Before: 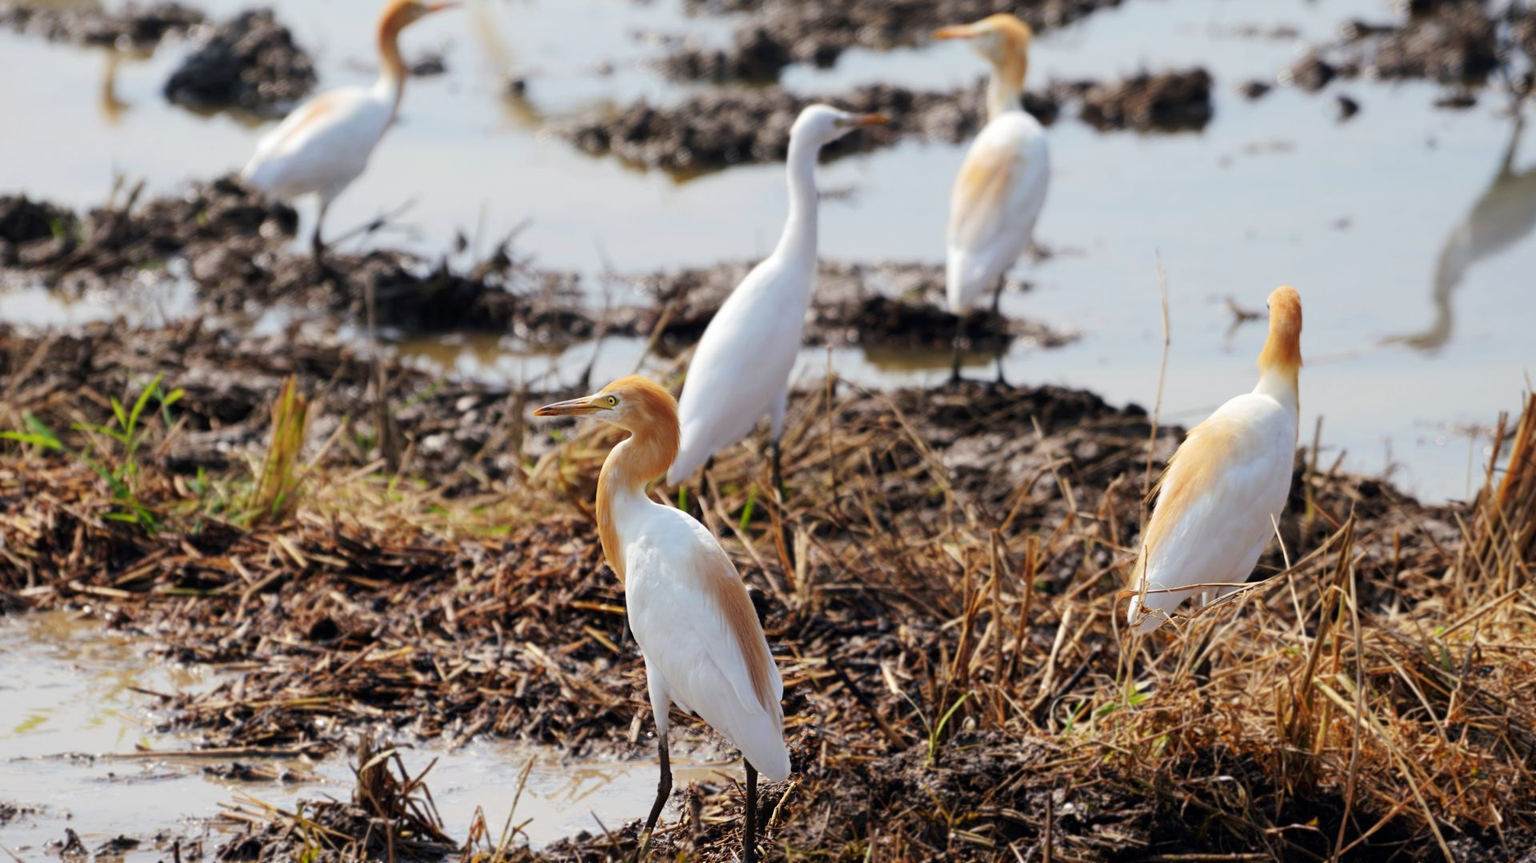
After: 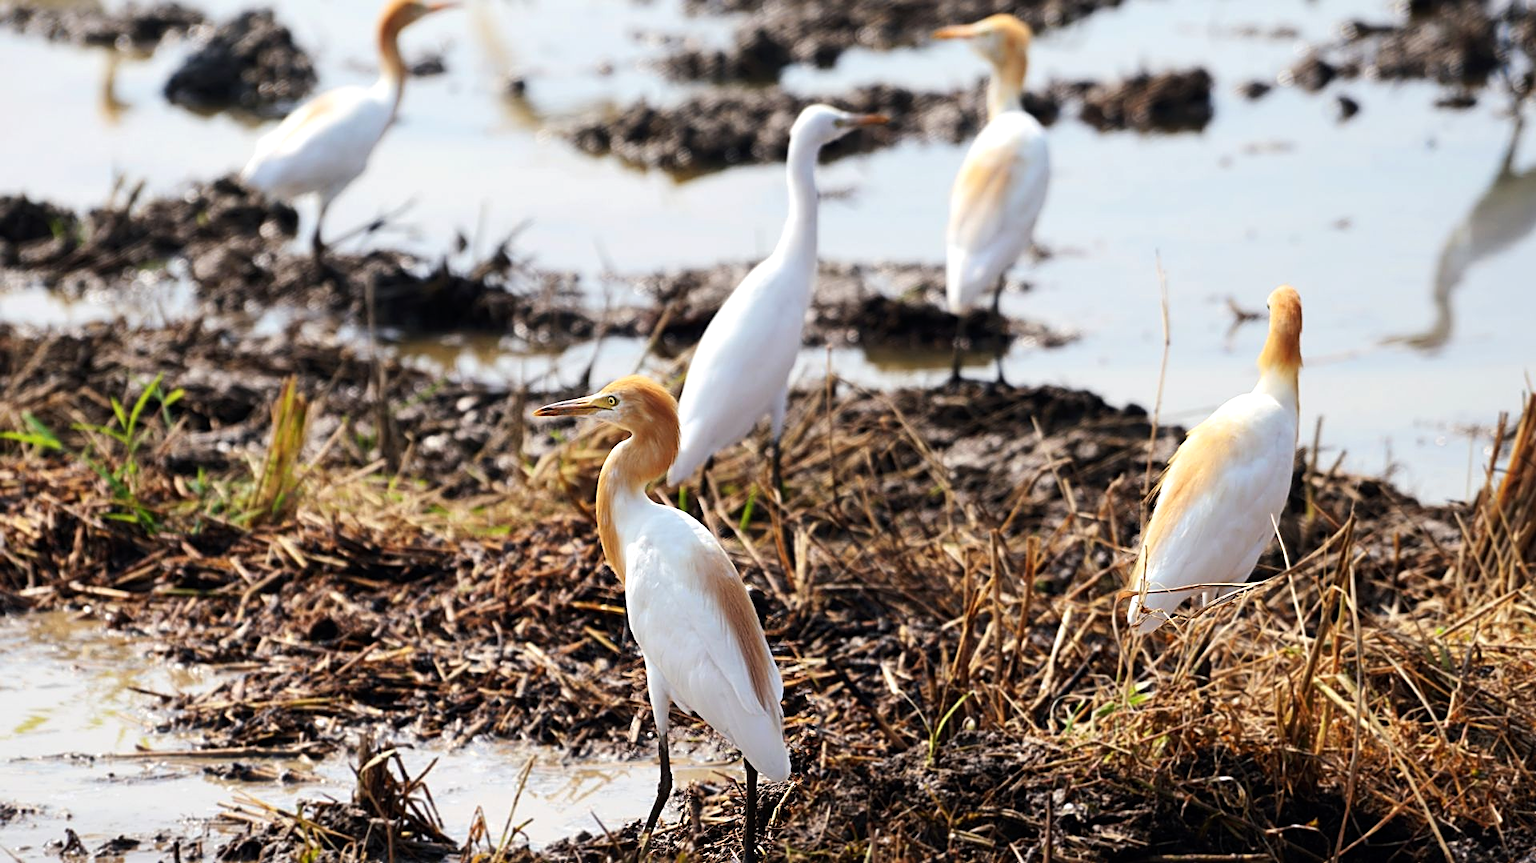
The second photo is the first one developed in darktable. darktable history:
tone equalizer: -8 EV -0.381 EV, -7 EV -0.369 EV, -6 EV -0.335 EV, -5 EV -0.211 EV, -3 EV 0.216 EV, -2 EV 0.349 EV, -1 EV 0.378 EV, +0 EV 0.403 EV, edges refinement/feathering 500, mask exposure compensation -1.57 EV, preserve details no
sharpen: on, module defaults
